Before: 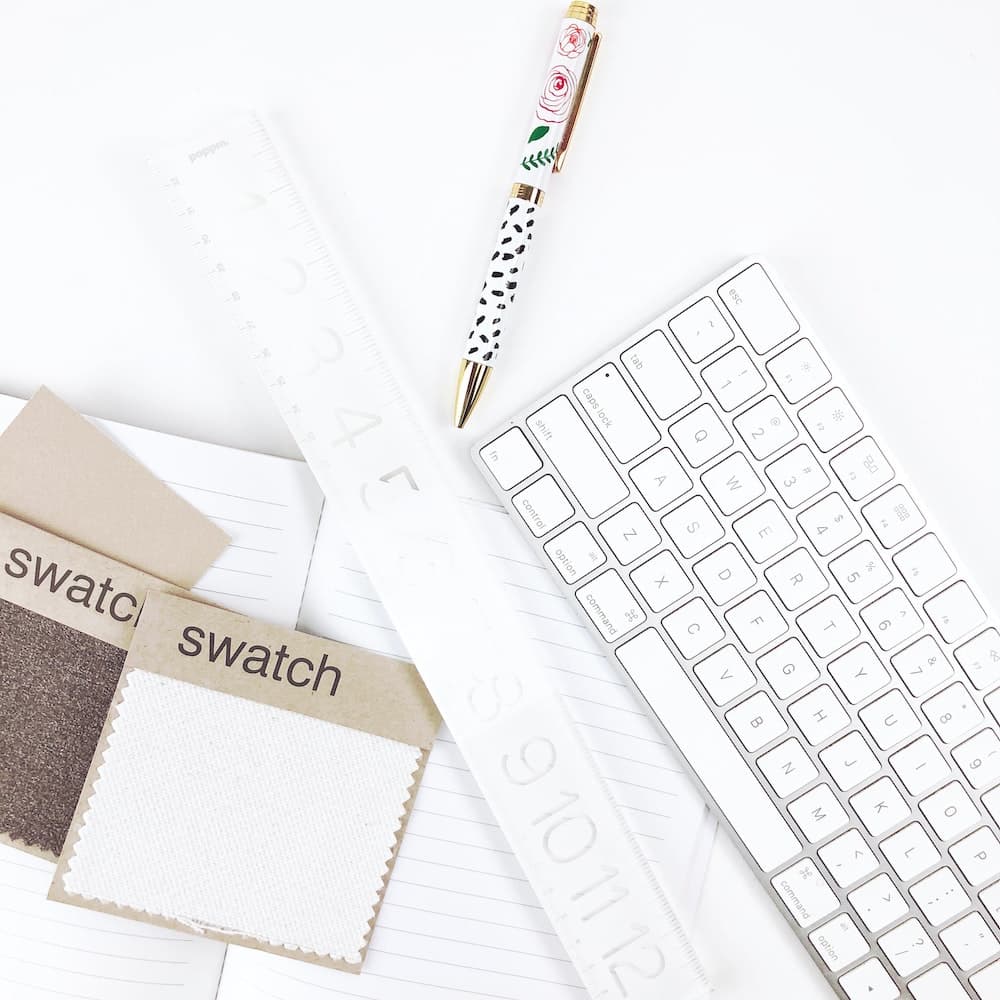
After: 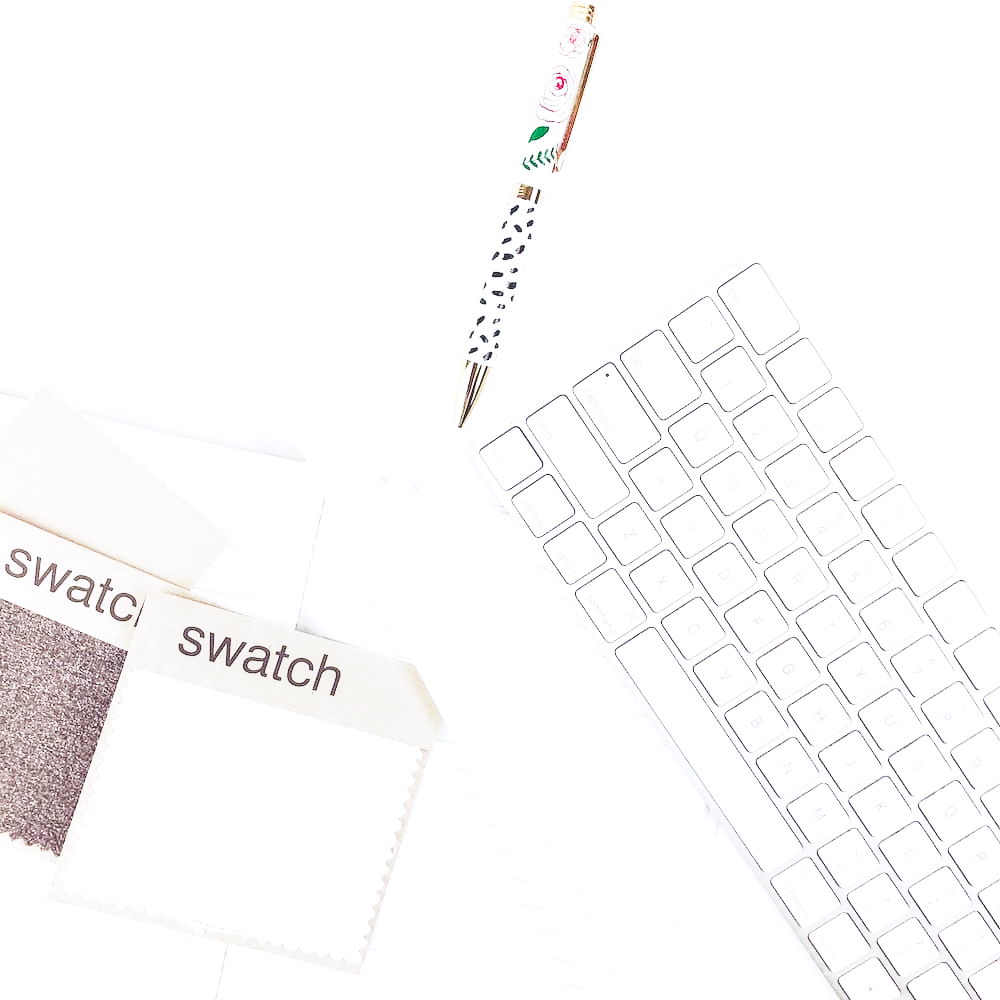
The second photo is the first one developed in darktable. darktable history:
tone equalizer: -8 EV -0.417 EV, -7 EV -0.389 EV, -6 EV -0.333 EV, -5 EV -0.222 EV, -3 EV 0.222 EV, -2 EV 0.333 EV, -1 EV 0.389 EV, +0 EV 0.417 EV, edges refinement/feathering 500, mask exposure compensation -1.57 EV, preserve details no
white balance: red 0.984, blue 1.059
tone curve: curves: ch0 [(0, 0) (0.003, 0.003) (0.011, 0.013) (0.025, 0.029) (0.044, 0.052) (0.069, 0.082) (0.1, 0.118) (0.136, 0.161) (0.177, 0.21) (0.224, 0.27) (0.277, 0.38) (0.335, 0.49) (0.399, 0.594) (0.468, 0.692) (0.543, 0.794) (0.623, 0.857) (0.709, 0.919) (0.801, 0.955) (0.898, 0.978) (1, 1)], preserve colors none
local contrast: on, module defaults
